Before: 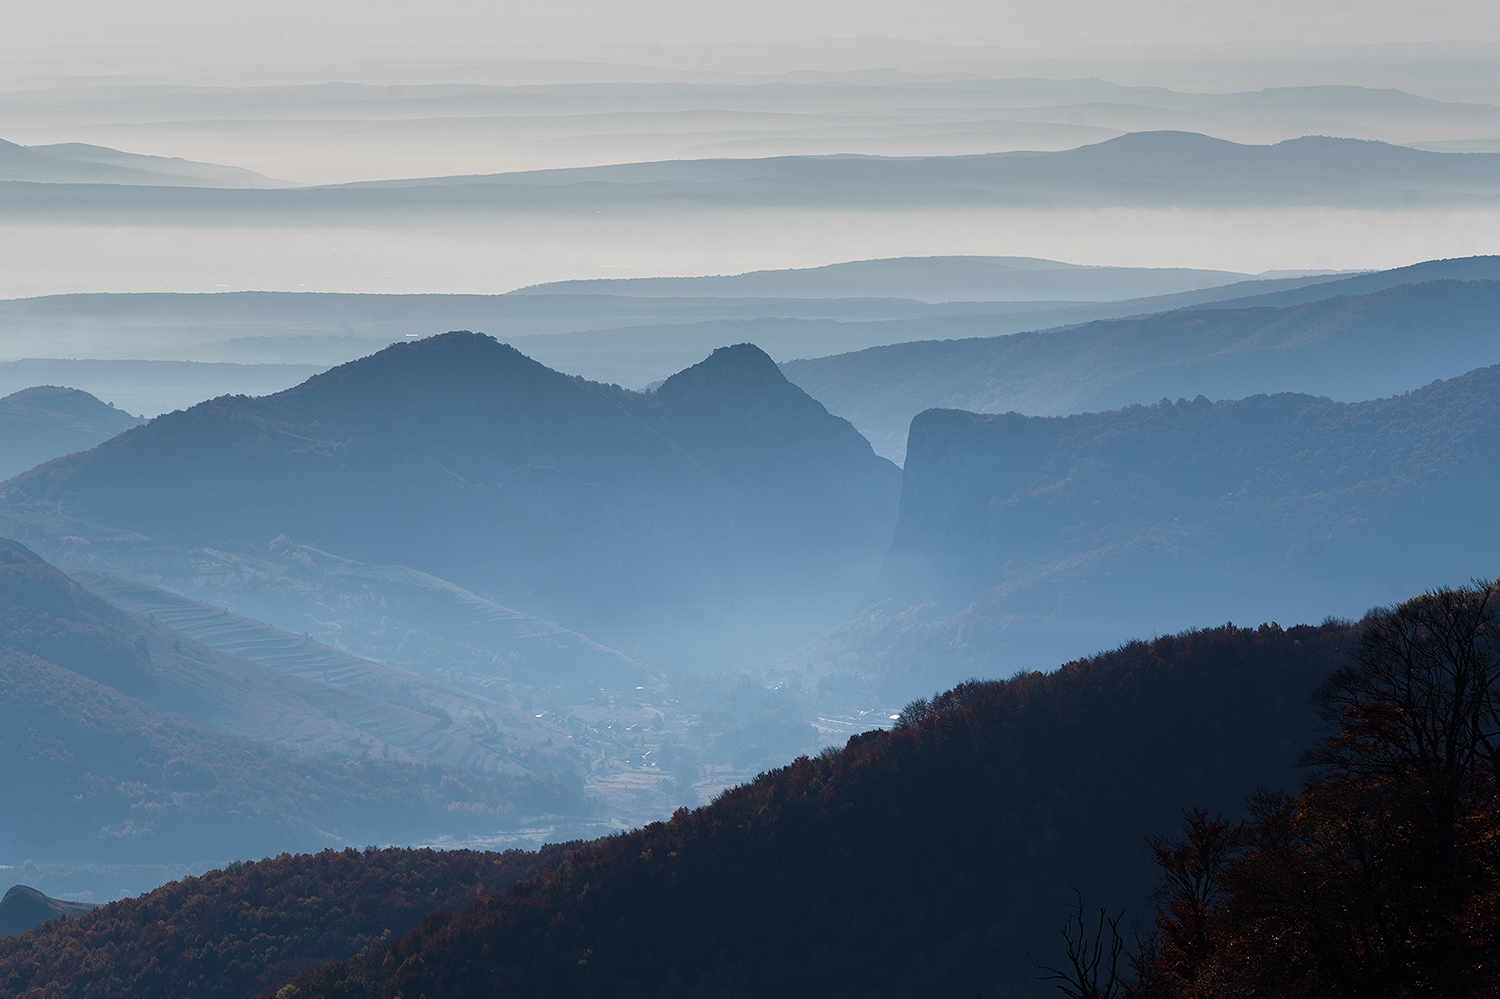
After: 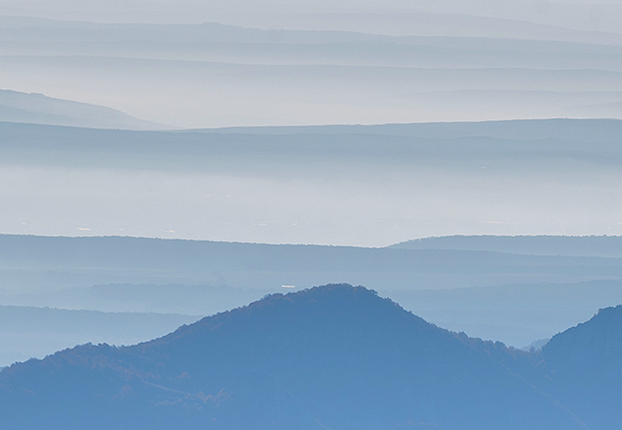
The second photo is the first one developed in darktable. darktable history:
white balance: red 0.967, blue 1.049
crop and rotate: left 10.817%, top 0.062%, right 47.194%, bottom 53.626%
rotate and perspective: rotation 0.679°, lens shift (horizontal) 0.136, crop left 0.009, crop right 0.991, crop top 0.078, crop bottom 0.95
tone curve: curves: ch0 [(0, 0) (0.004, 0.008) (0.077, 0.156) (0.169, 0.29) (0.774, 0.774) (1, 1)], color space Lab, linked channels, preserve colors none
